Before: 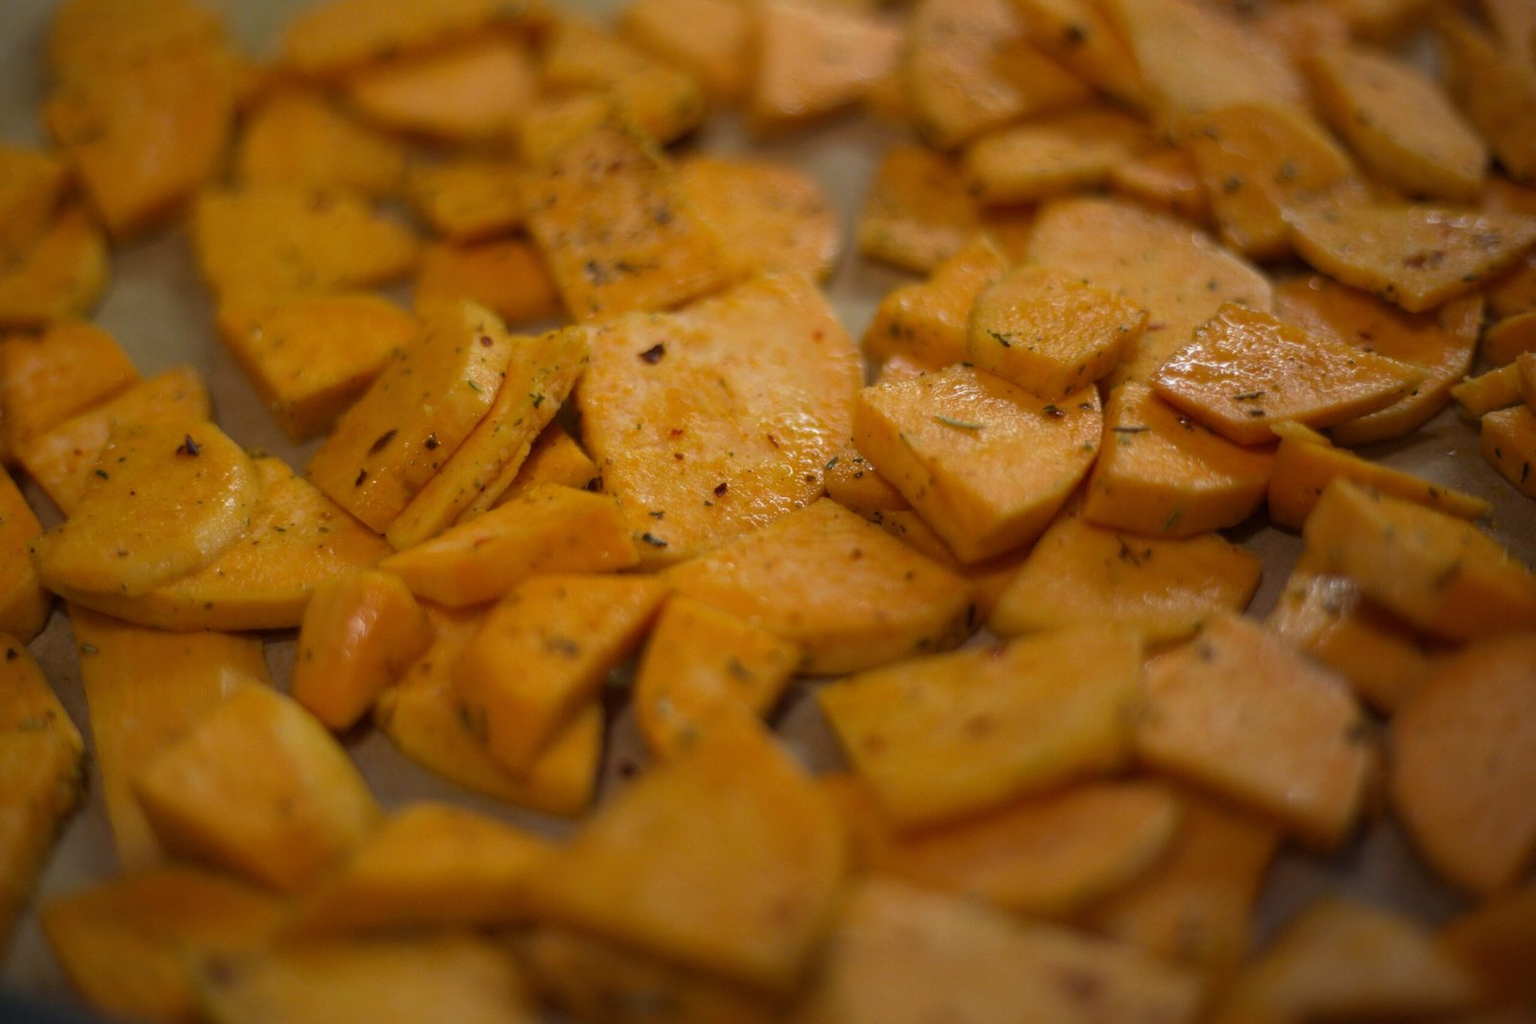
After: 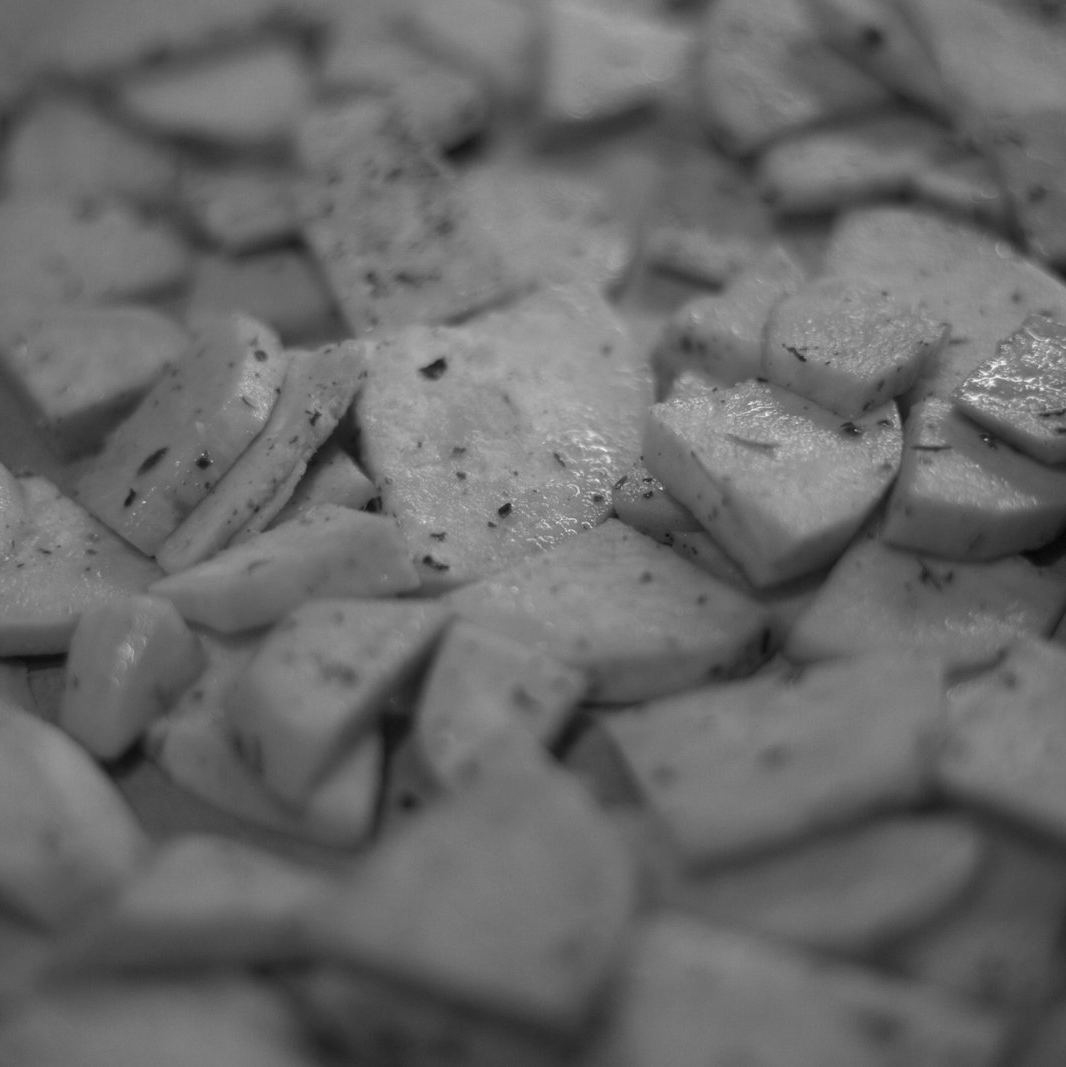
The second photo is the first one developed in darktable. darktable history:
crop: left 15.419%, right 17.914%
monochrome: a 2.21, b -1.33, size 2.2
